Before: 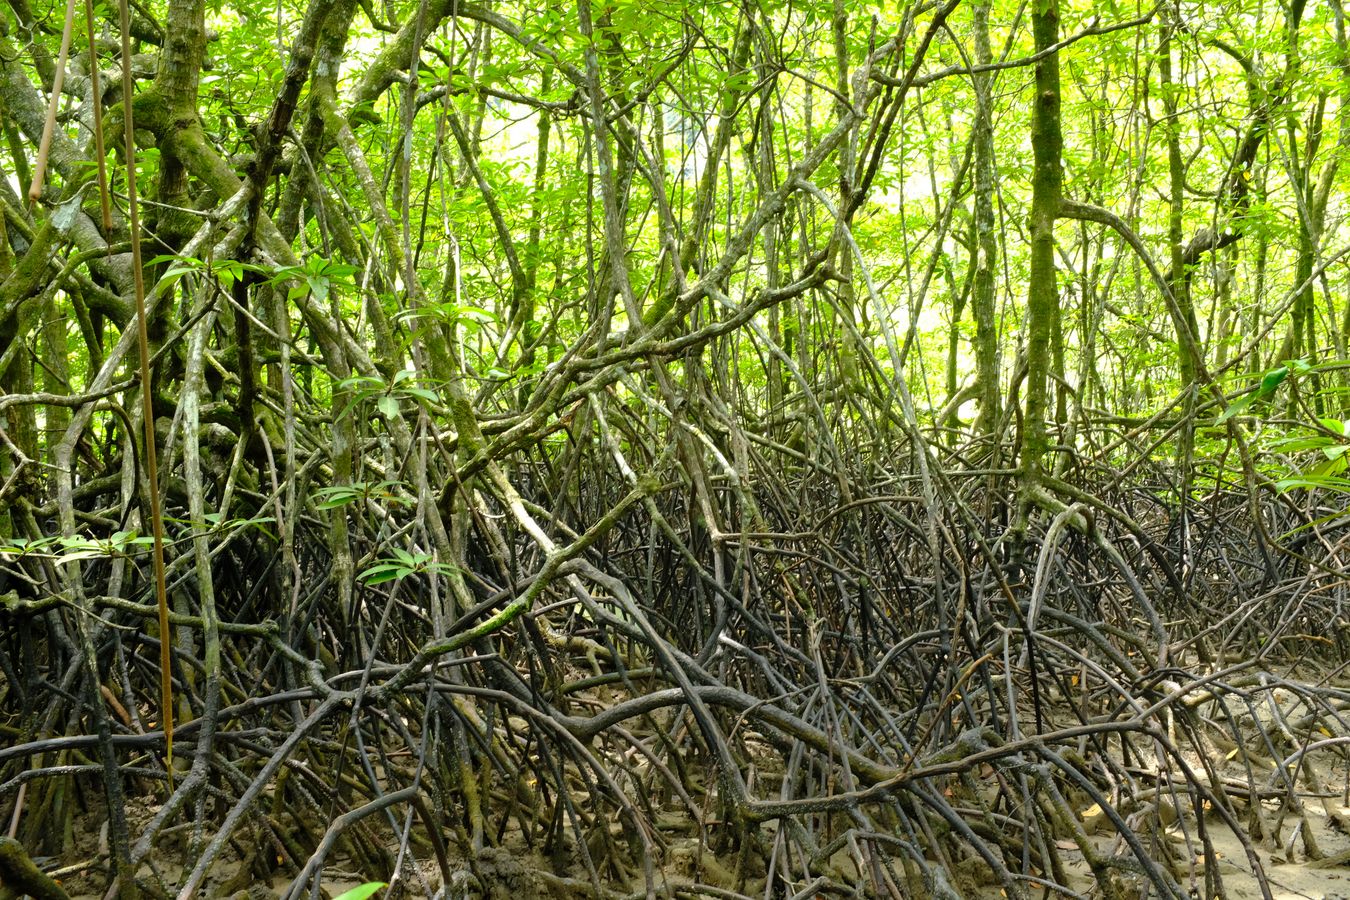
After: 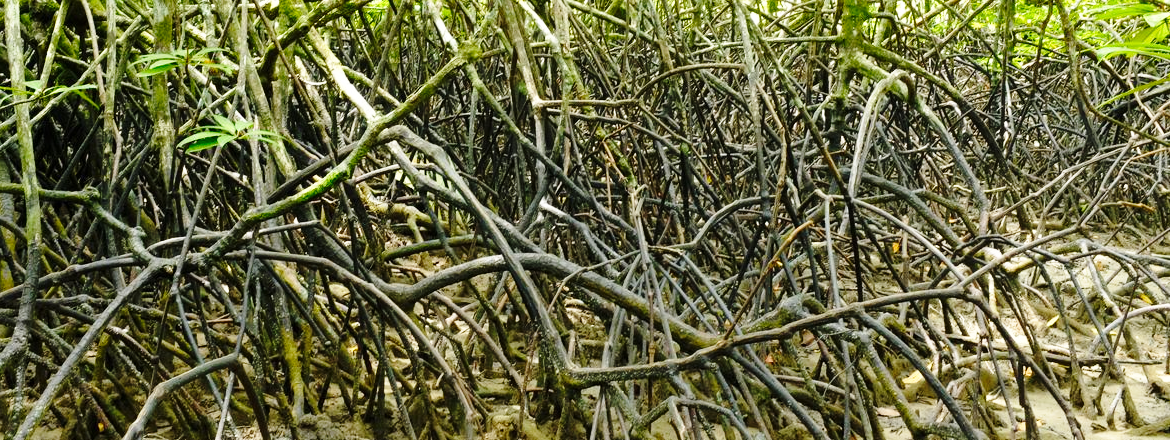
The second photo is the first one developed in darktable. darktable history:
crop and rotate: left 13.306%, top 48.129%, bottom 2.928%
base curve: curves: ch0 [(0, 0) (0.028, 0.03) (0.121, 0.232) (0.46, 0.748) (0.859, 0.968) (1, 1)], preserve colors none
